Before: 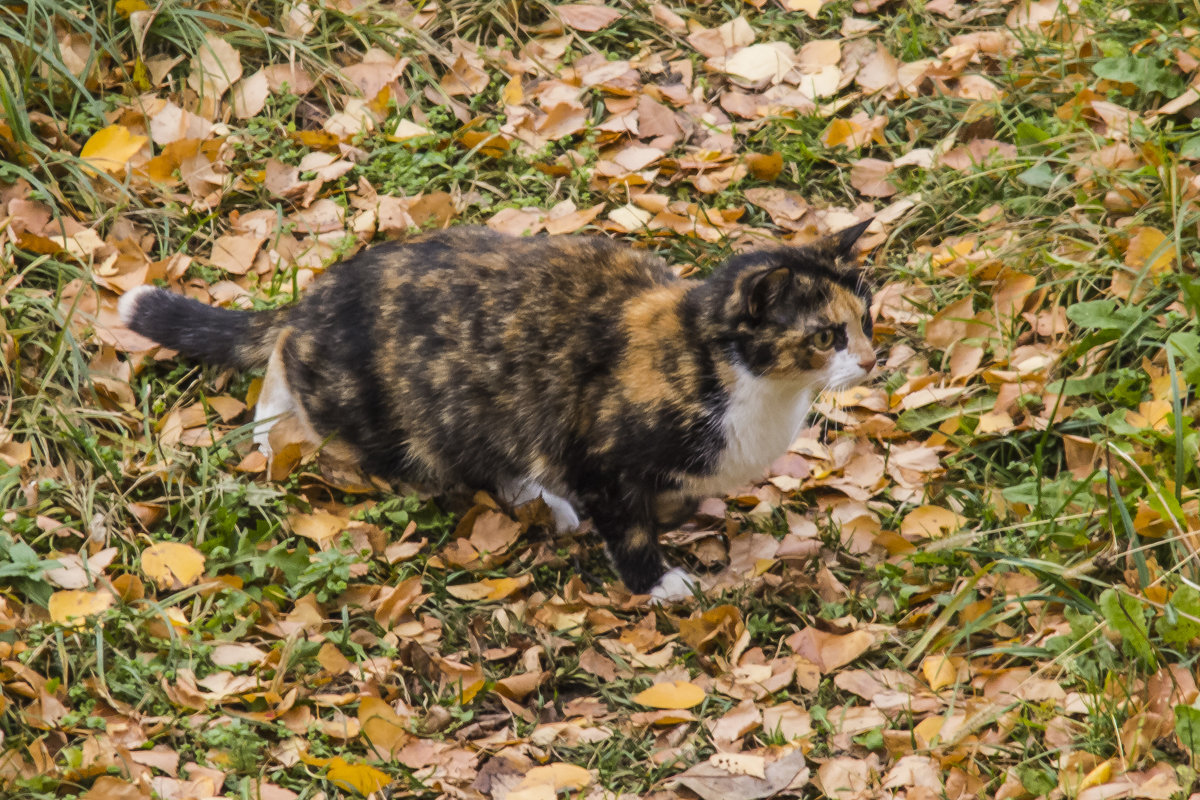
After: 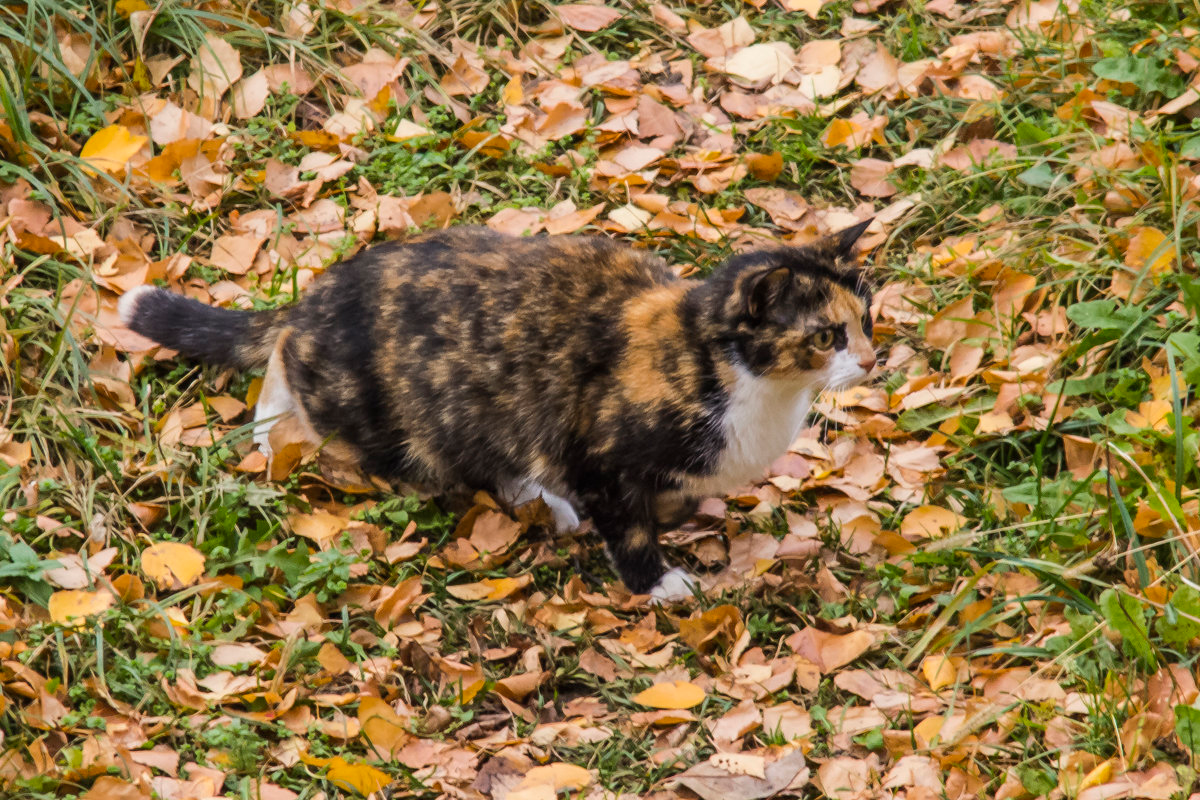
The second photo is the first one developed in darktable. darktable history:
color correction: highlights b* -0.022
